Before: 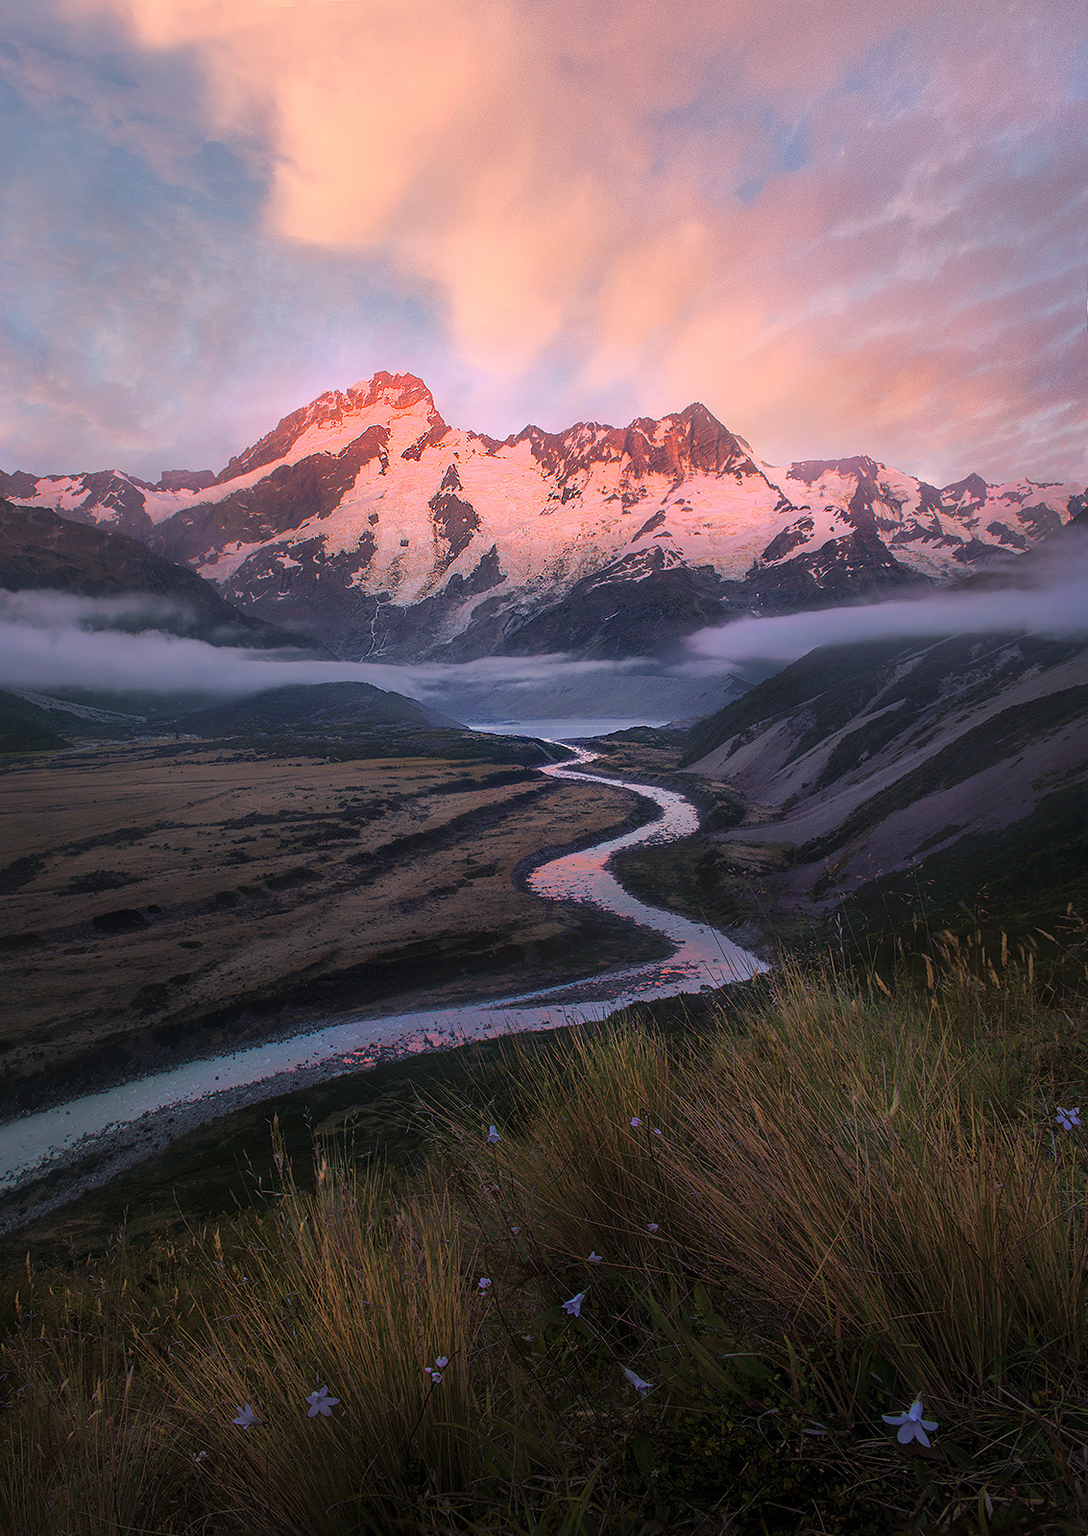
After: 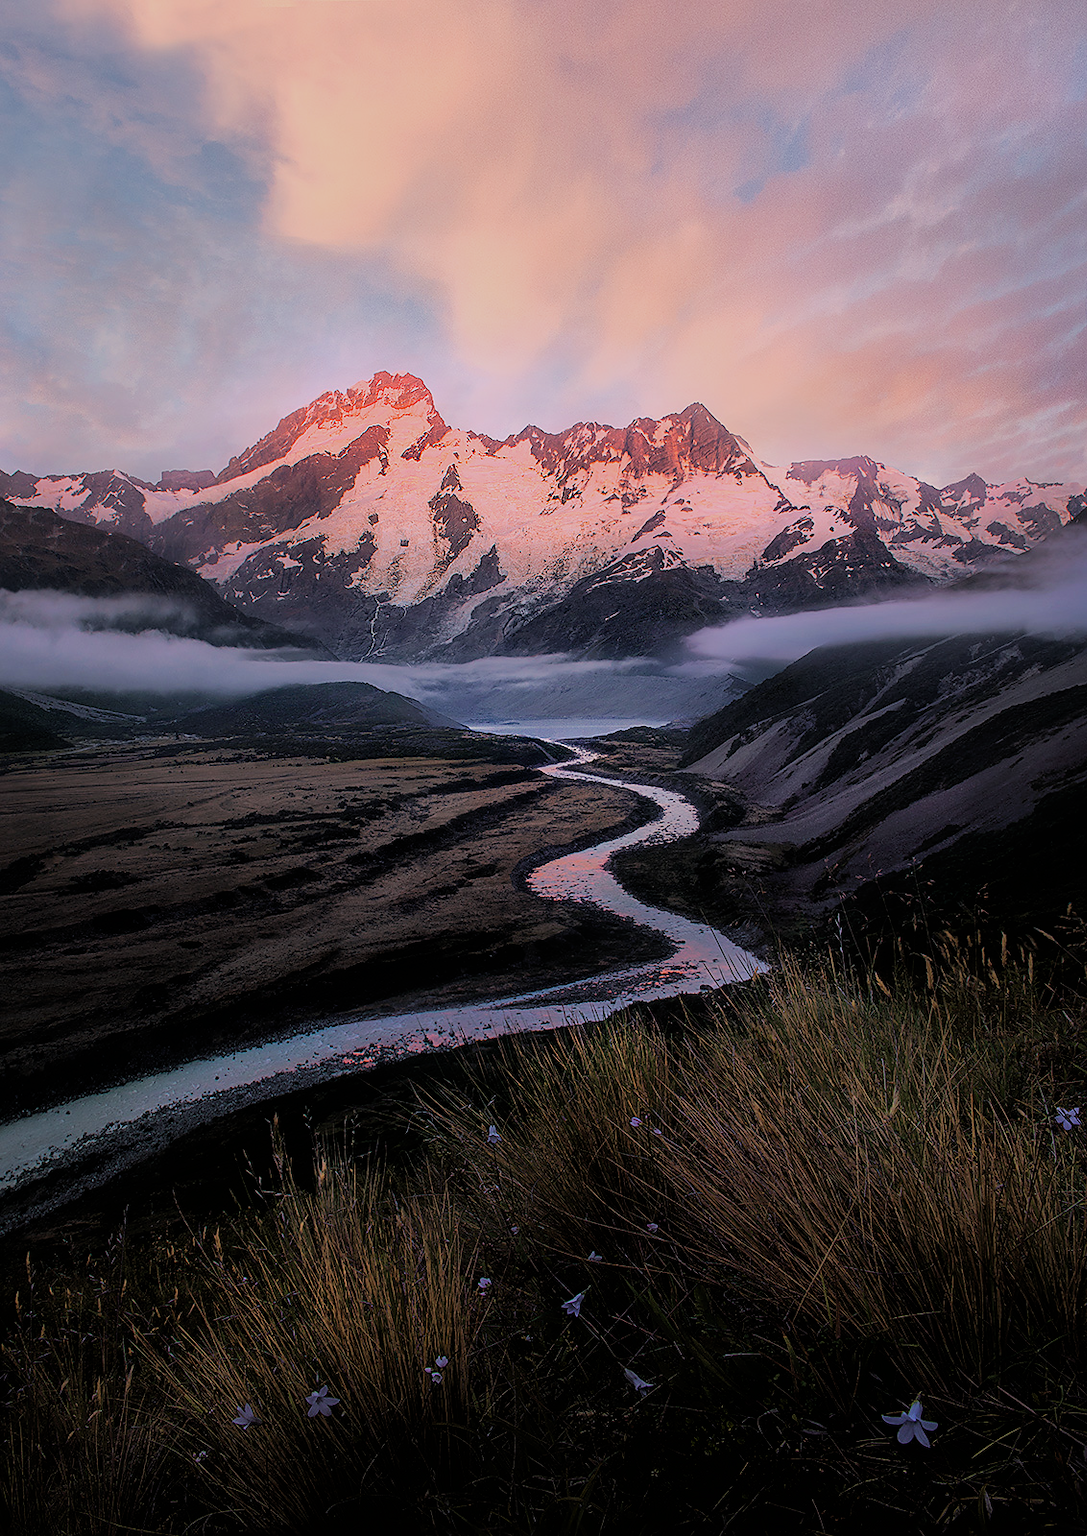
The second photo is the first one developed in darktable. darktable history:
sharpen: radius 1.458, amount 0.398, threshold 1.271
filmic rgb: black relative exposure -5 EV, hardness 2.88, contrast 1.1, highlights saturation mix -20%
